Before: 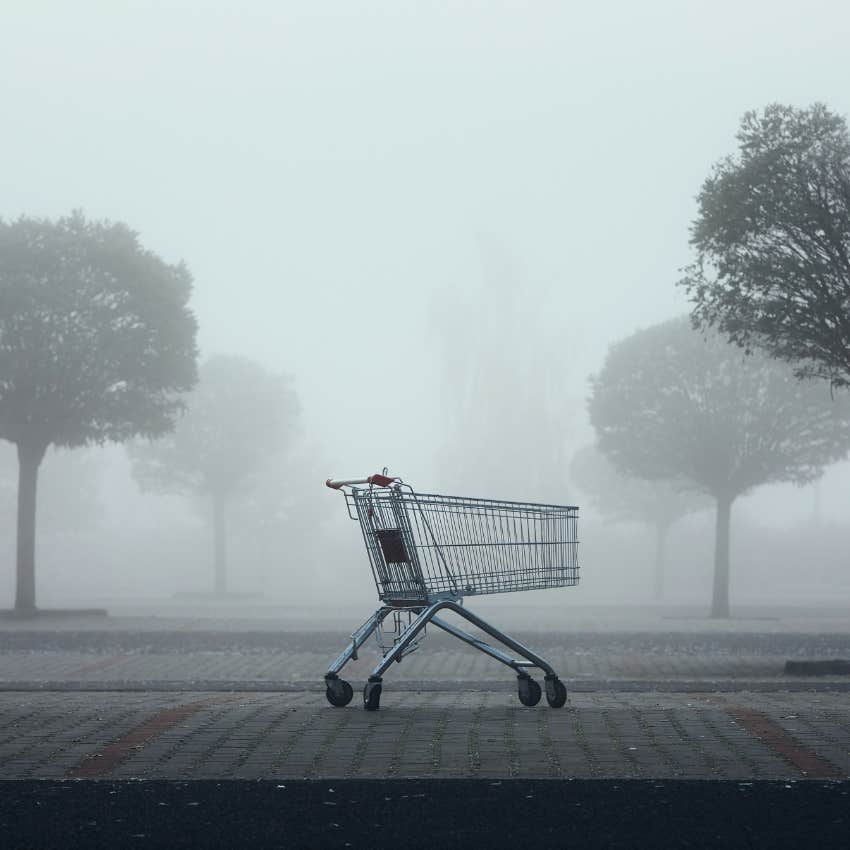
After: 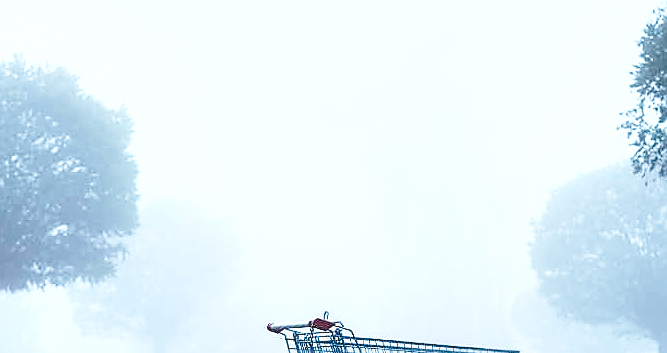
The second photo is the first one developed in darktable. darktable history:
sharpen: radius 1.4, amount 1.25, threshold 0.7
color balance rgb: linear chroma grading › global chroma 9%, perceptual saturation grading › global saturation 36%, perceptual saturation grading › shadows 35%, perceptual brilliance grading › global brilliance 15%, perceptual brilliance grading › shadows -35%, global vibrance 15%
local contrast: detail 130%
crop: left 7.036%, top 18.398%, right 14.379%, bottom 40.043%
white balance: red 0.931, blue 1.11
base curve: curves: ch0 [(0, 0) (0.028, 0.03) (0.121, 0.232) (0.46, 0.748) (0.859, 0.968) (1, 1)], preserve colors none
